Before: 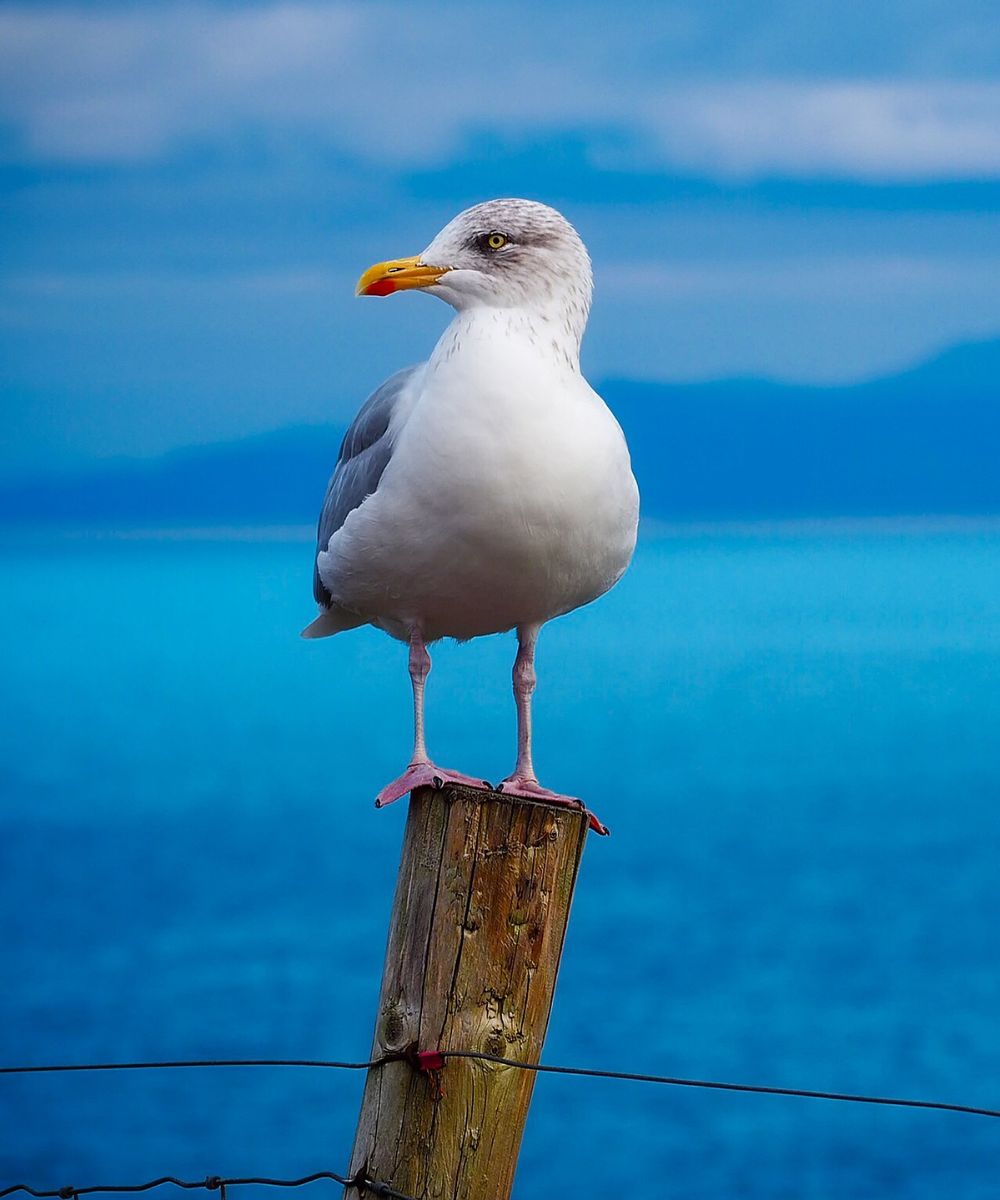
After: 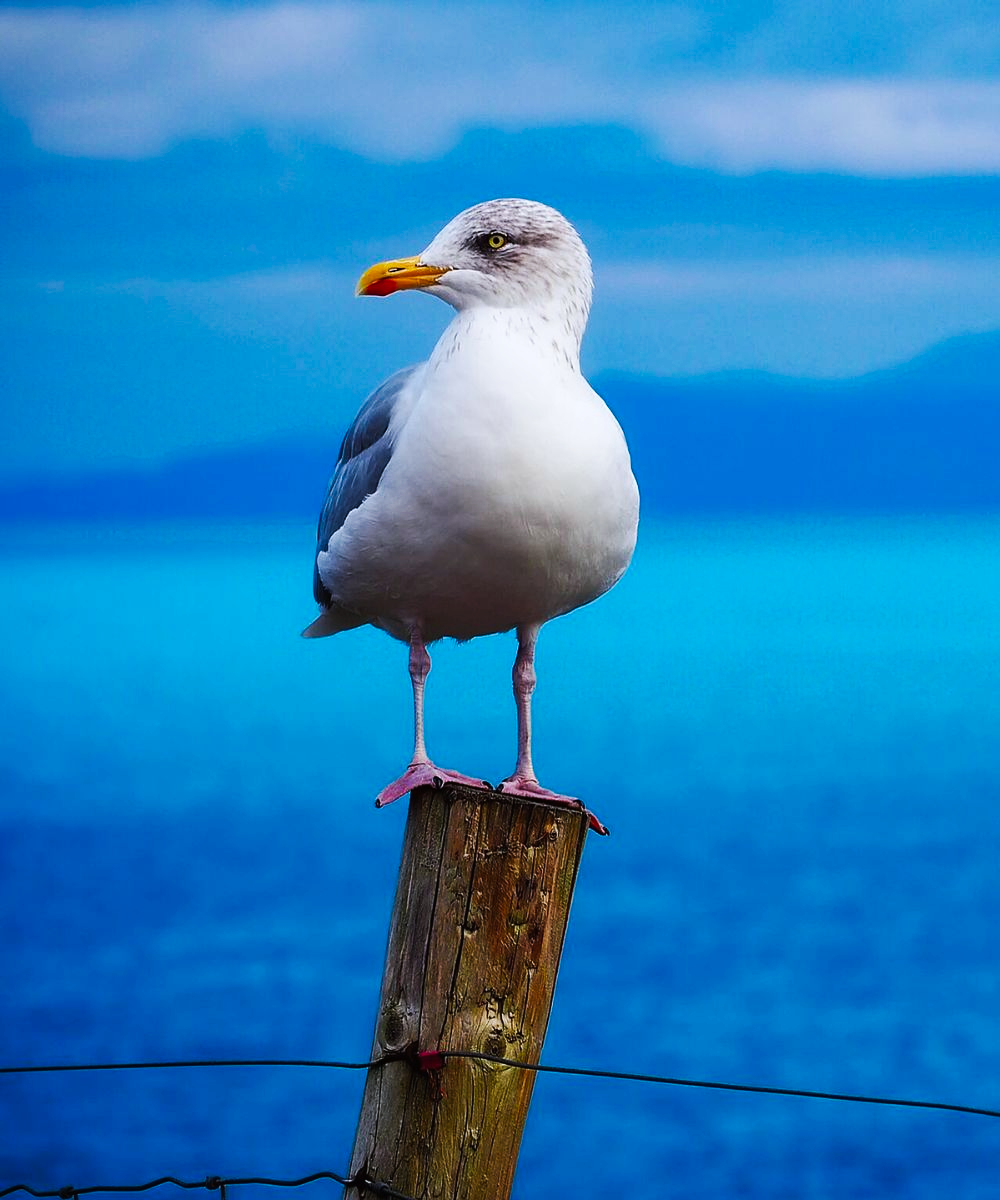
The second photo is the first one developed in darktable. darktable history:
tone curve: curves: ch0 [(0, 0) (0.003, 0.009) (0.011, 0.013) (0.025, 0.019) (0.044, 0.029) (0.069, 0.04) (0.1, 0.053) (0.136, 0.08) (0.177, 0.114) (0.224, 0.151) (0.277, 0.207) (0.335, 0.267) (0.399, 0.35) (0.468, 0.442) (0.543, 0.545) (0.623, 0.656) (0.709, 0.752) (0.801, 0.843) (0.898, 0.932) (1, 1)], preserve colors none
white balance: red 0.98, blue 1.034
